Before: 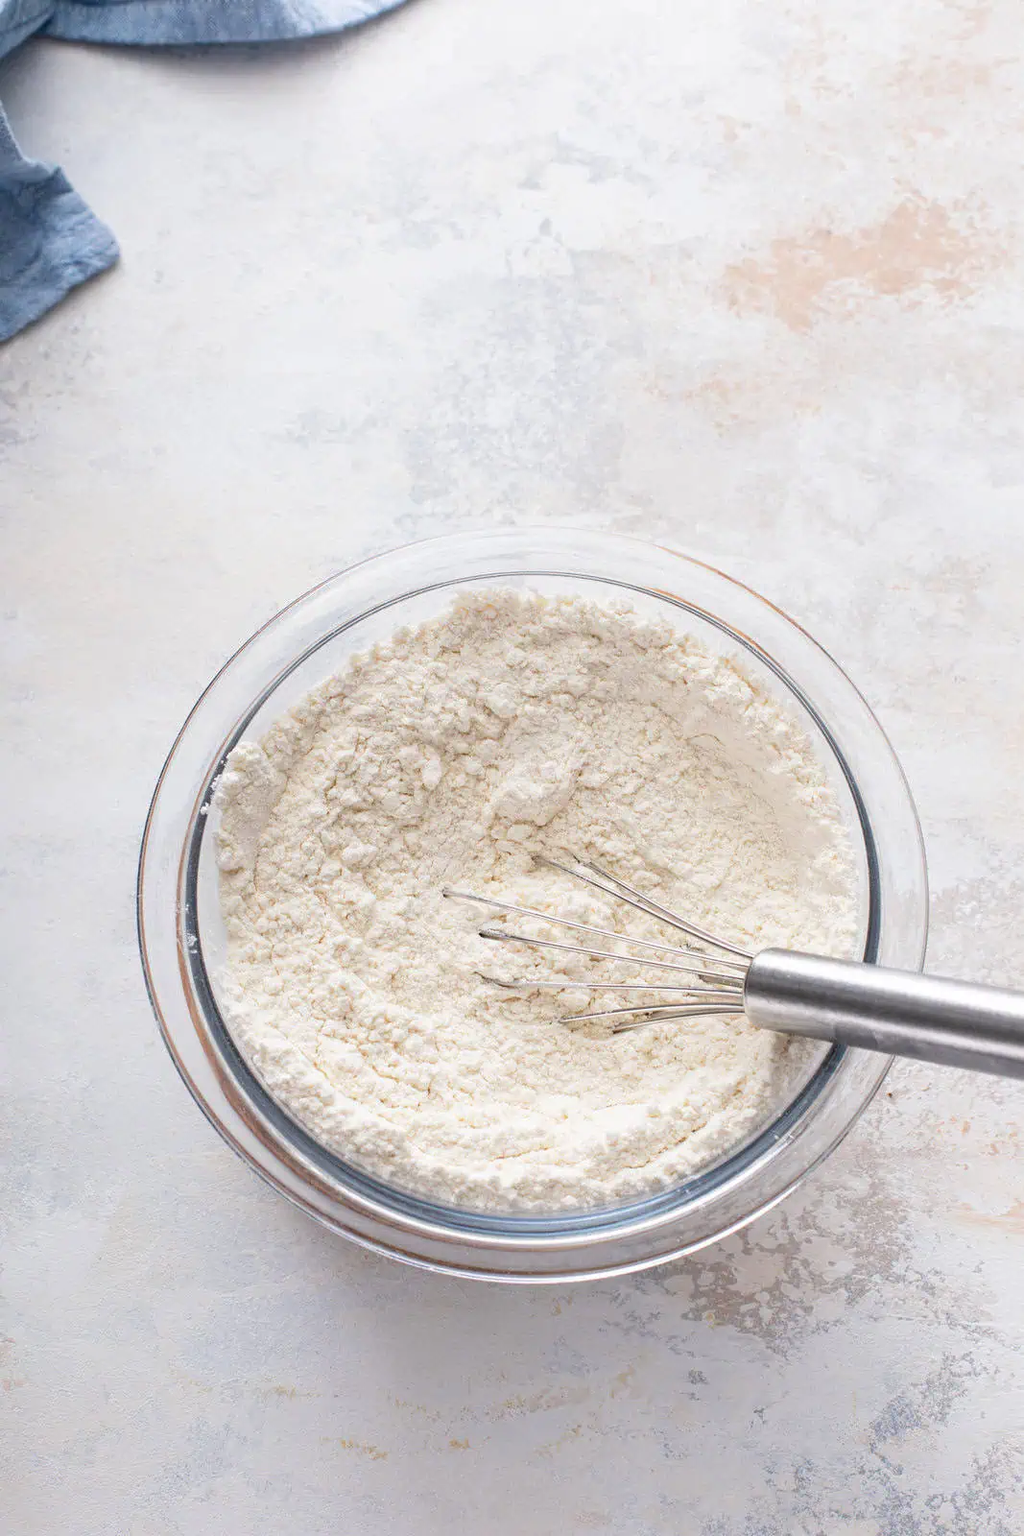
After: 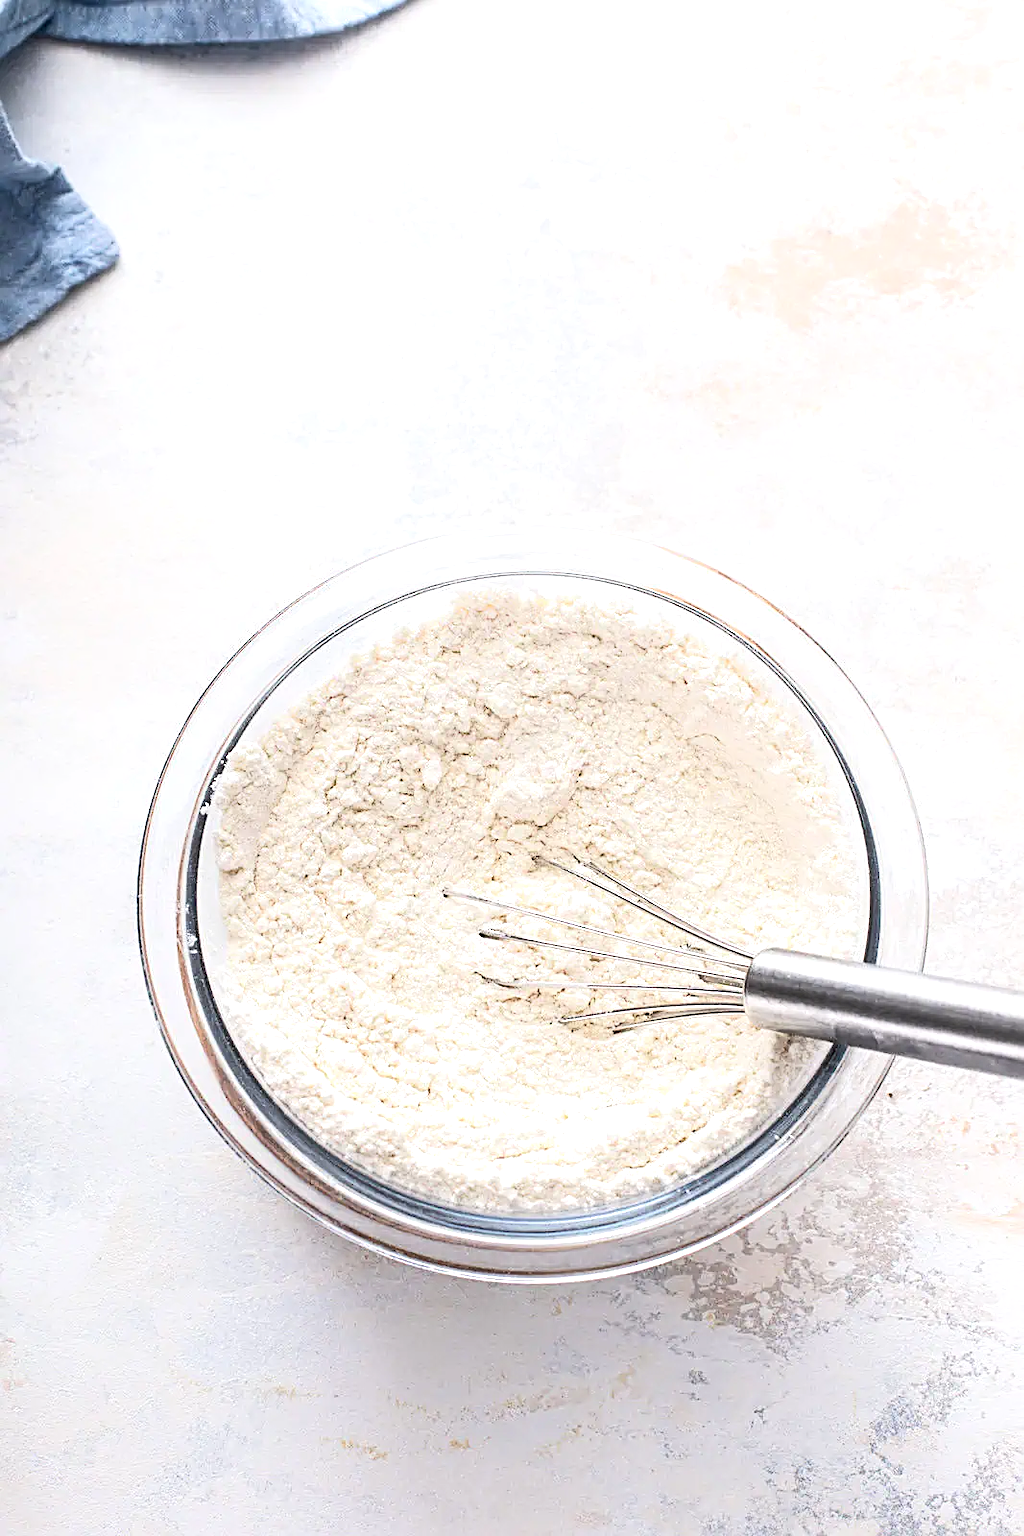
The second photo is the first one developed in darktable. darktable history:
shadows and highlights: shadows 0, highlights 40
tone equalizer: -8 EV -0.417 EV, -7 EV -0.389 EV, -6 EV -0.333 EV, -5 EV -0.222 EV, -3 EV 0.222 EV, -2 EV 0.333 EV, -1 EV 0.389 EV, +0 EV 0.417 EV, edges refinement/feathering 500, mask exposure compensation -1.57 EV, preserve details no
sharpen: radius 2.543, amount 0.636
